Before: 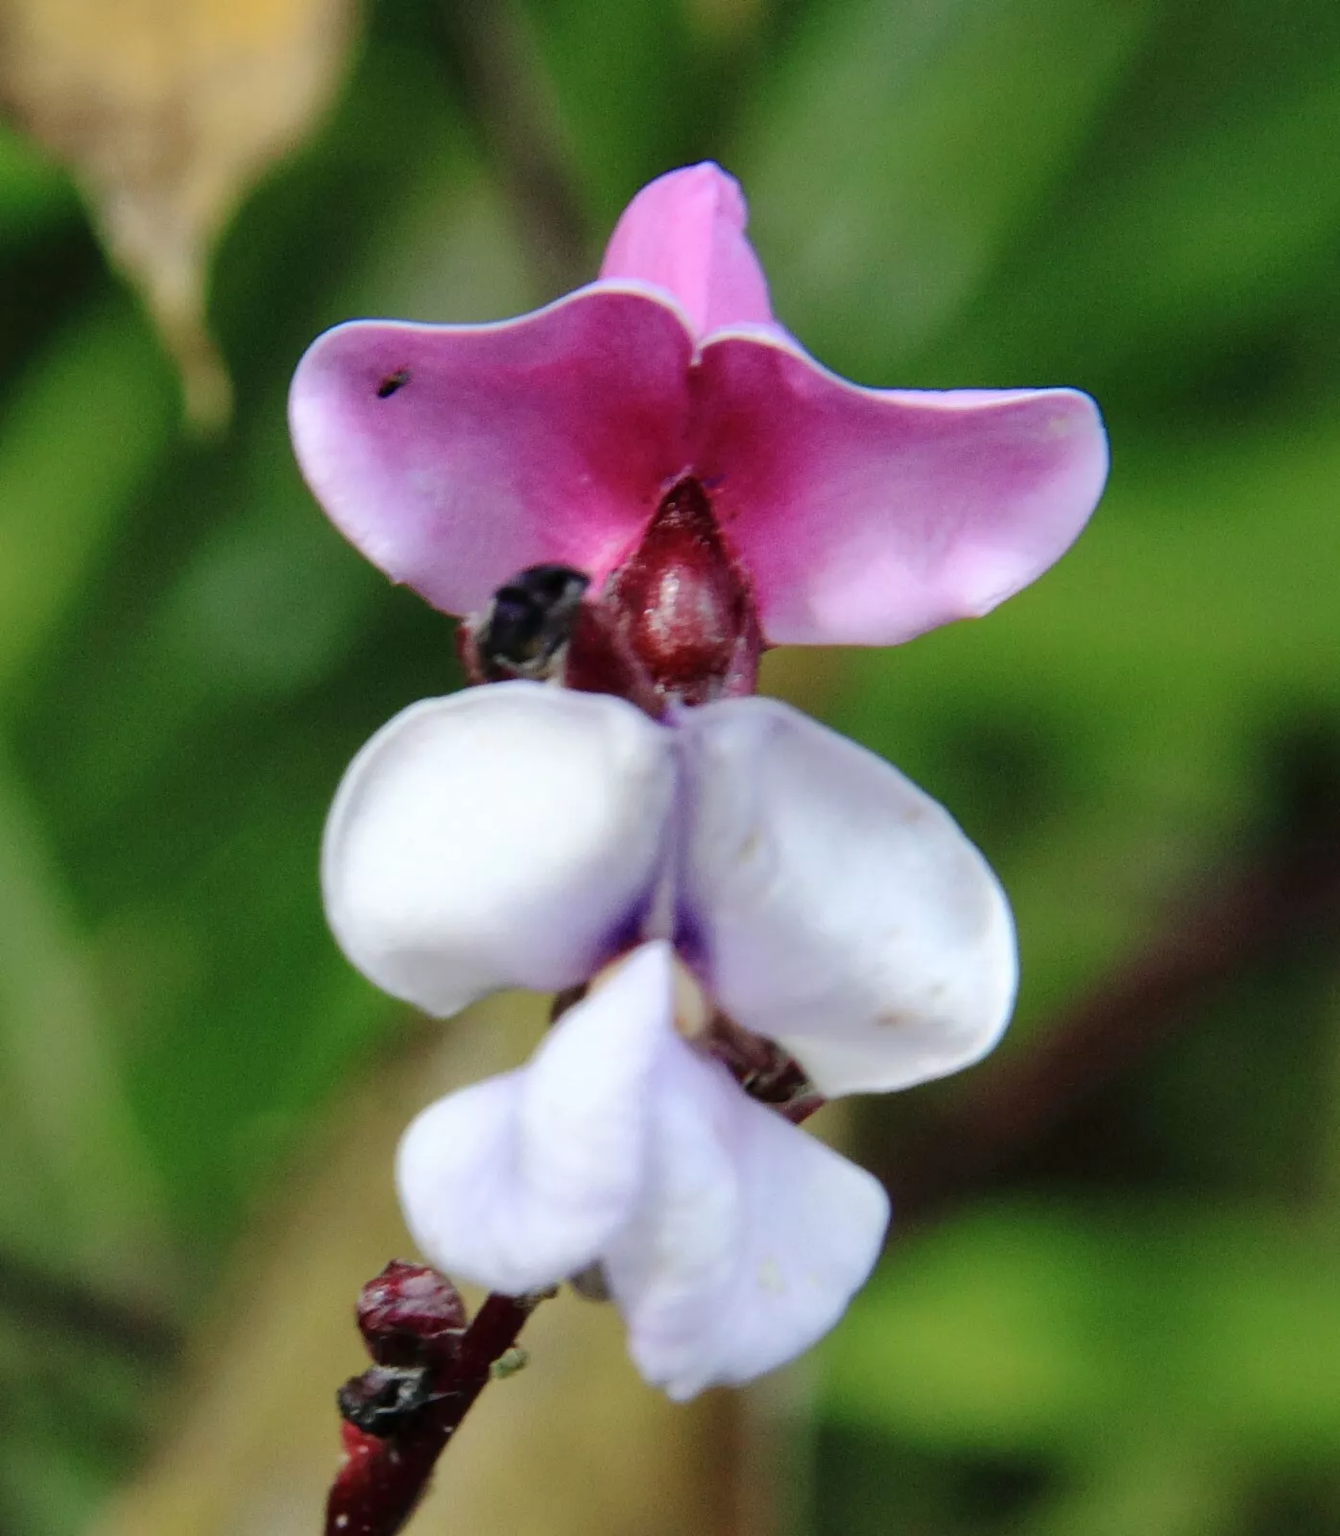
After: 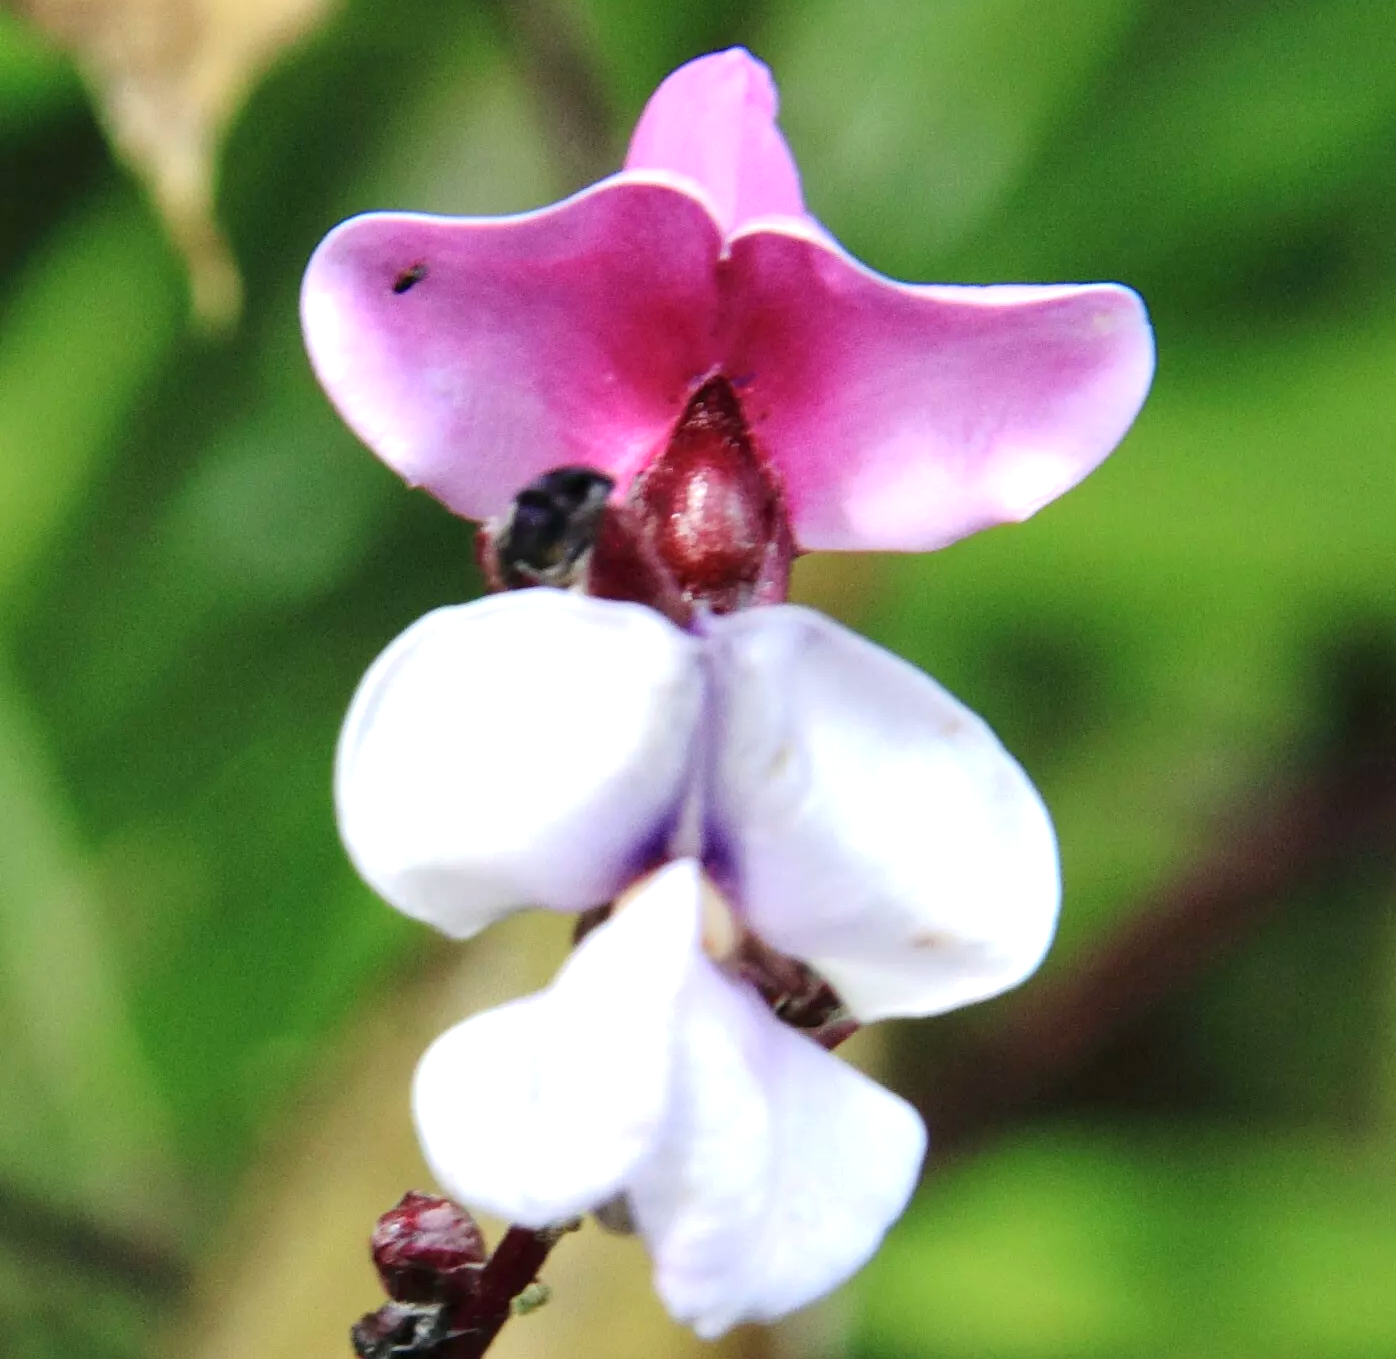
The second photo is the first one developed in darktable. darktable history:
crop: top 7.603%, bottom 7.453%
exposure: black level correction 0, exposure 0.697 EV, compensate highlight preservation false
